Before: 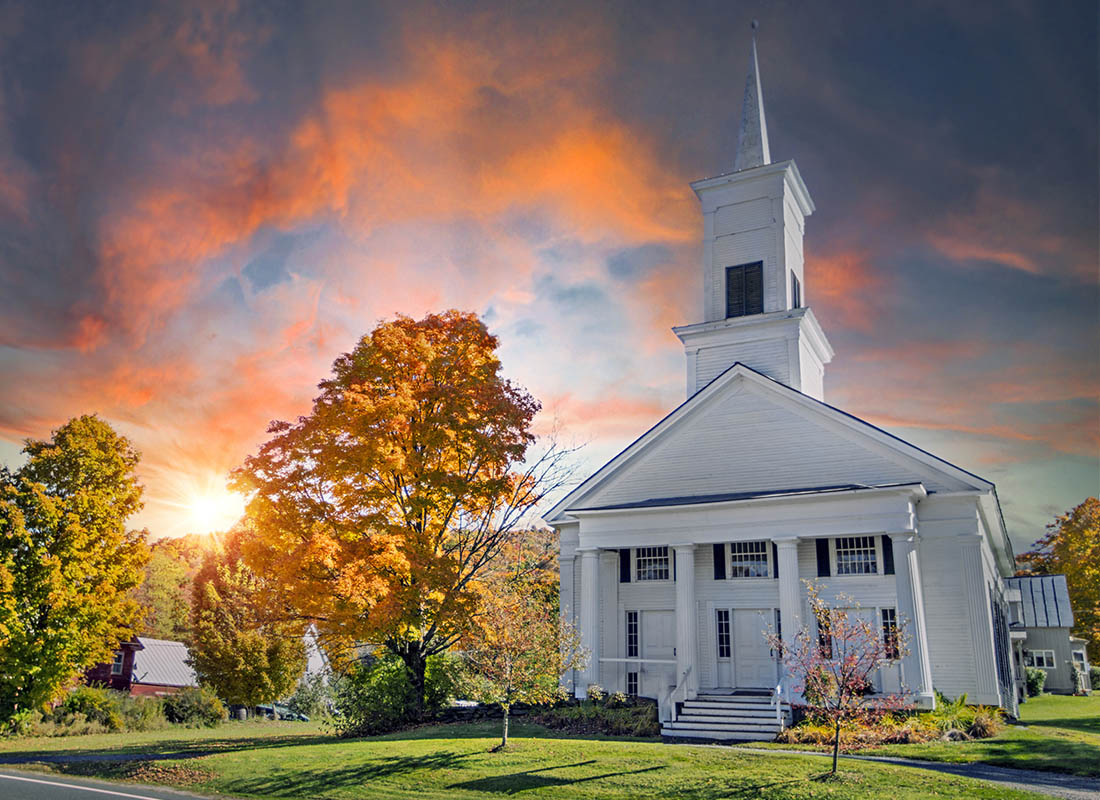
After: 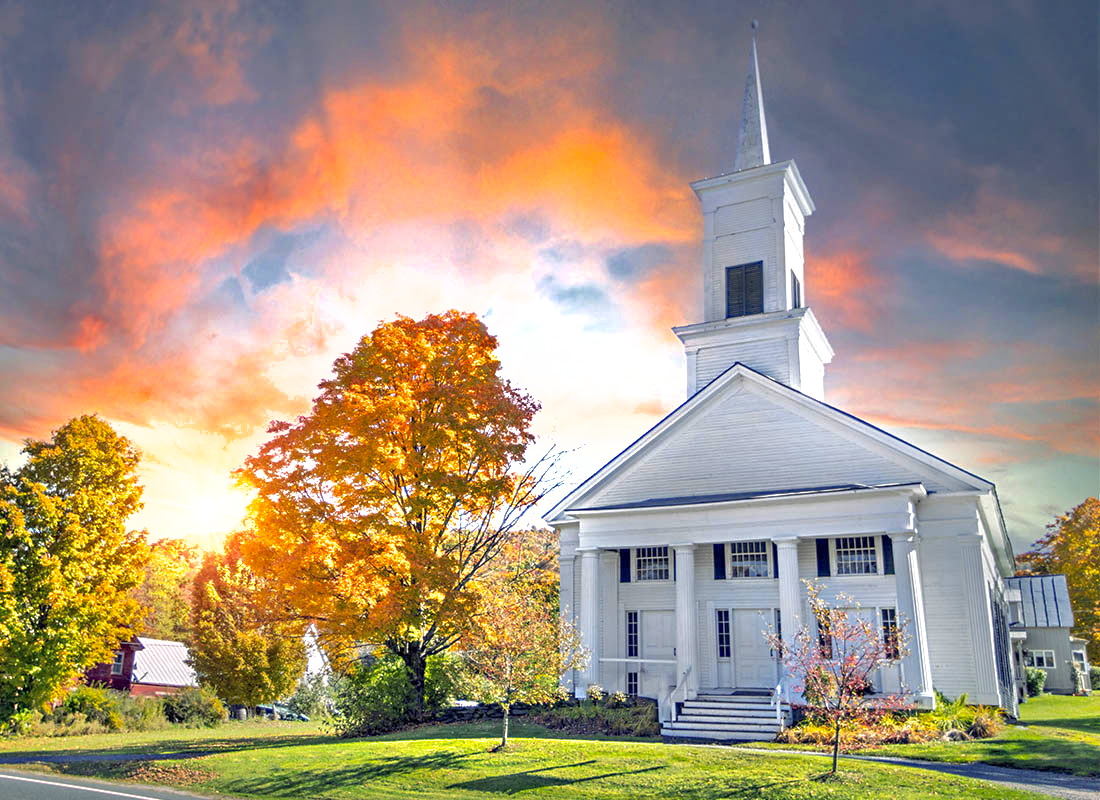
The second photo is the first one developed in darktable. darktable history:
exposure: black level correction 0.001, exposure 0.955 EV, compensate exposure bias true, compensate highlight preservation false
shadows and highlights: on, module defaults
